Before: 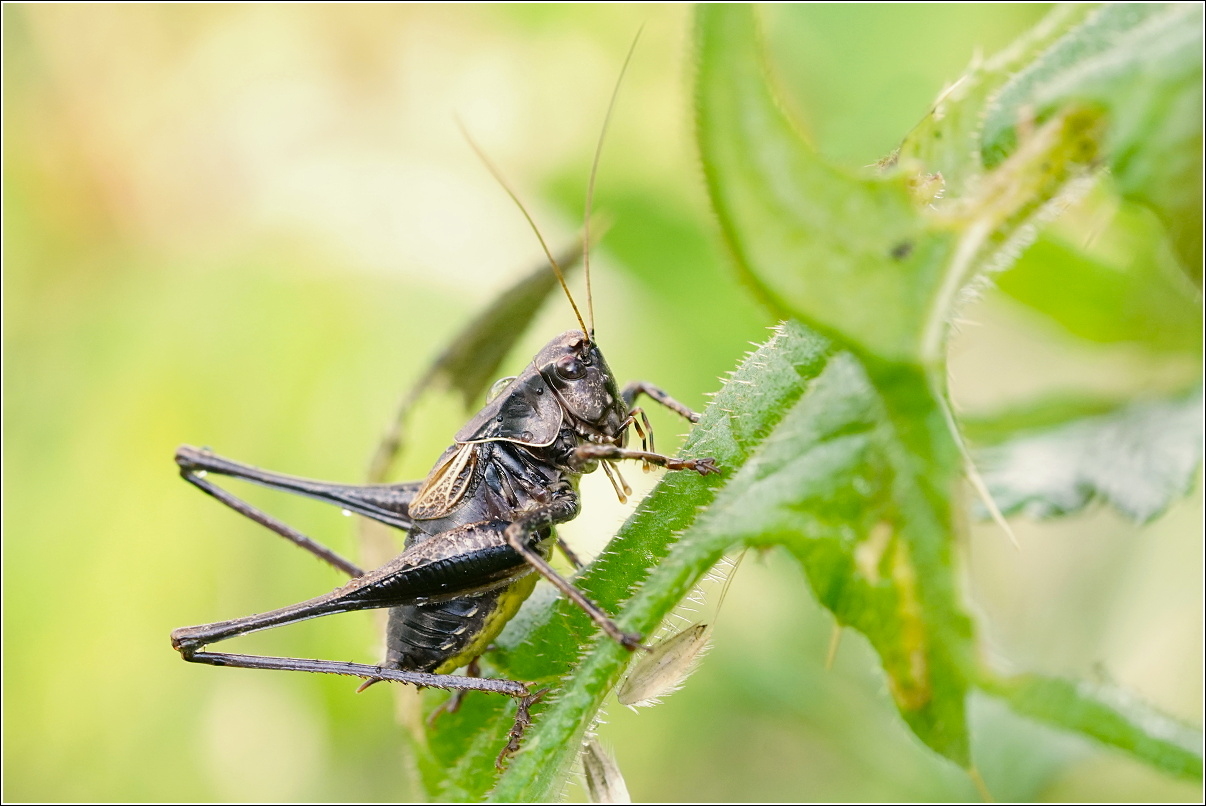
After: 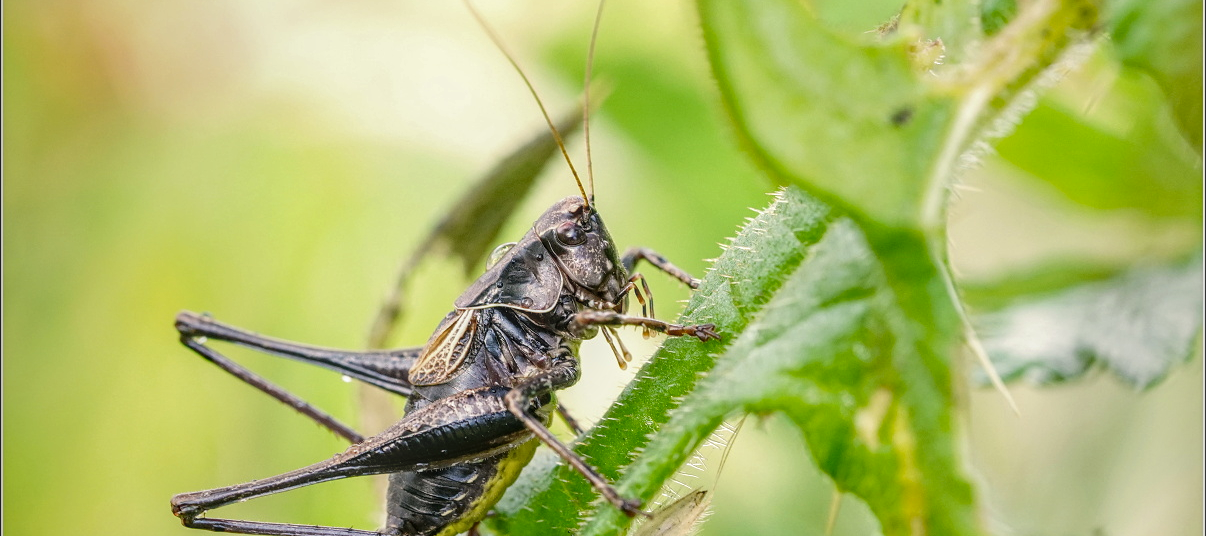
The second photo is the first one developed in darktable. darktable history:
local contrast: highlights 0%, shadows 0%, detail 133%
crop: top 16.727%, bottom 16.727%
